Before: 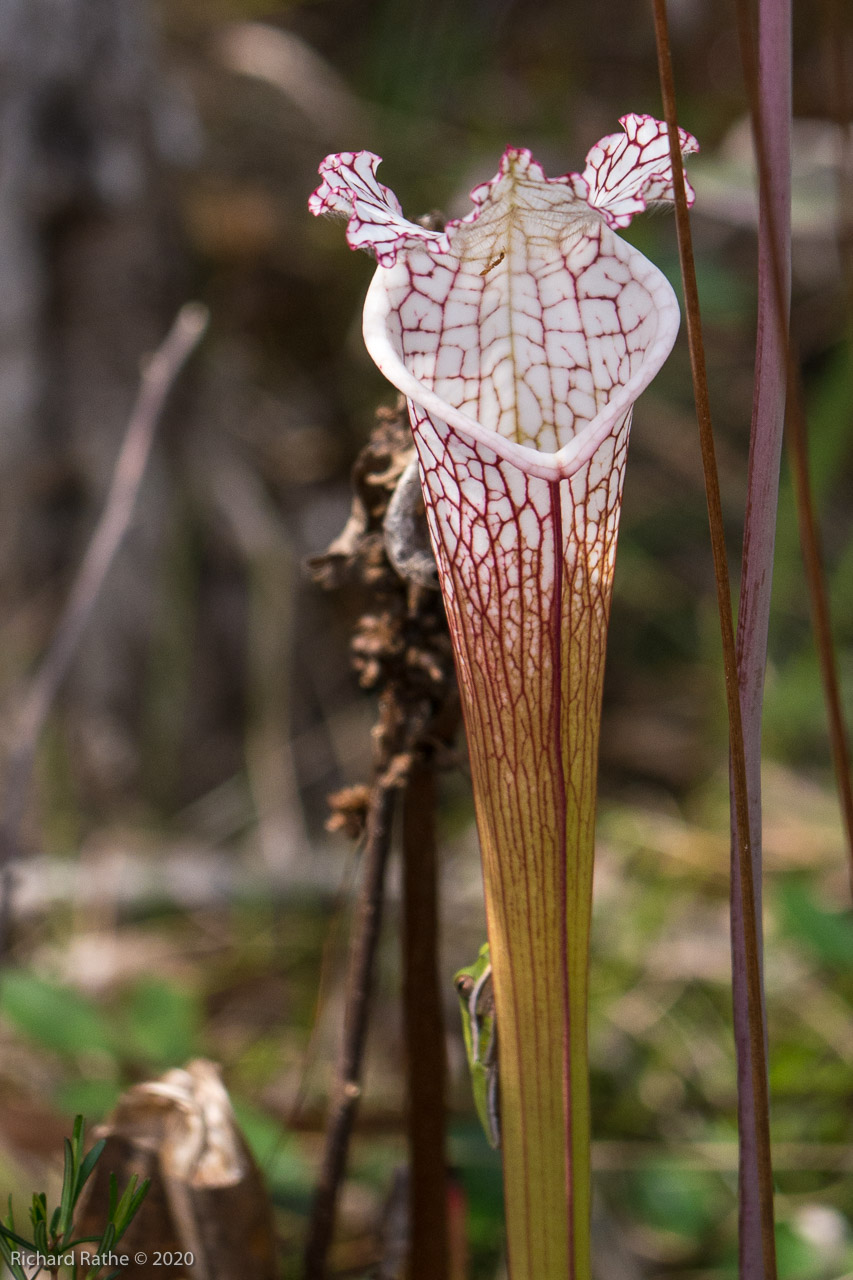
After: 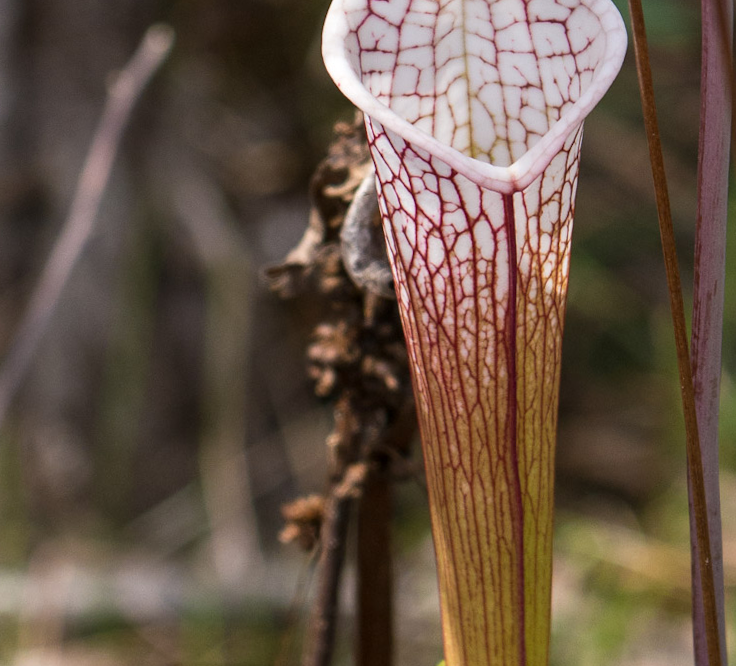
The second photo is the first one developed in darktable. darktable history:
white balance: emerald 1
rotate and perspective: rotation 0.215°, lens shift (vertical) -0.139, crop left 0.069, crop right 0.939, crop top 0.002, crop bottom 0.996
crop: left 1.744%, top 19.225%, right 5.069%, bottom 28.357%
